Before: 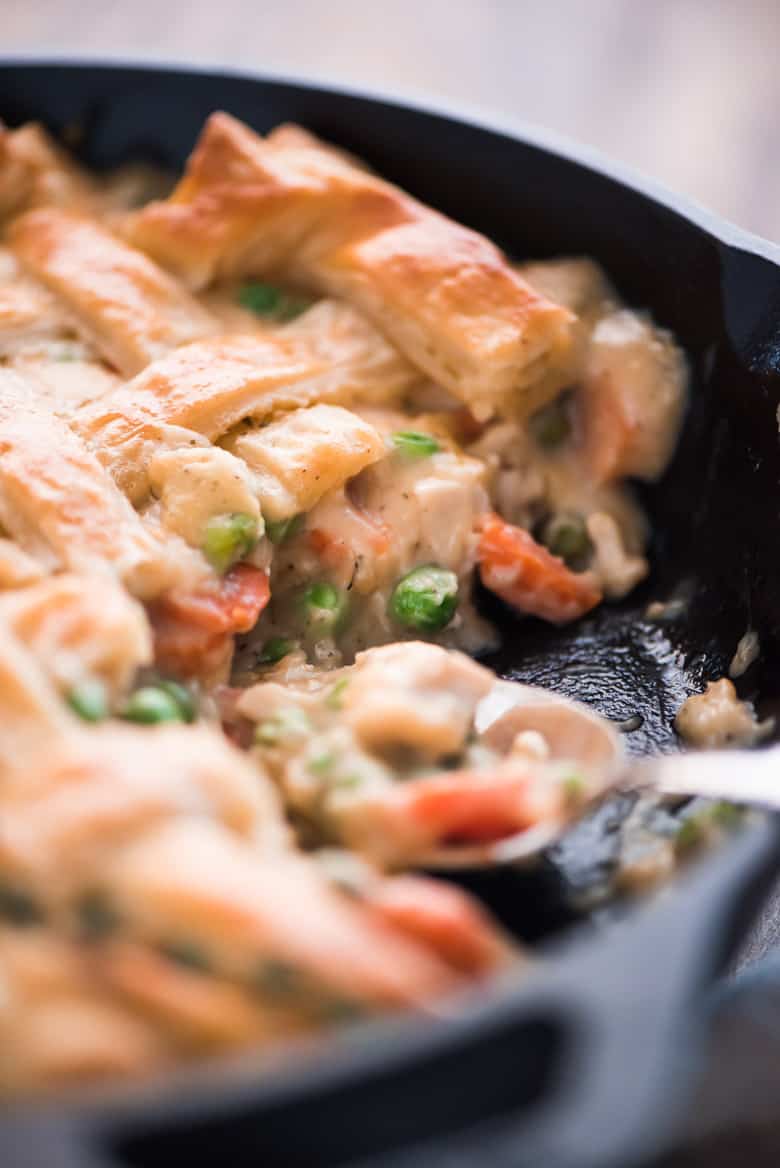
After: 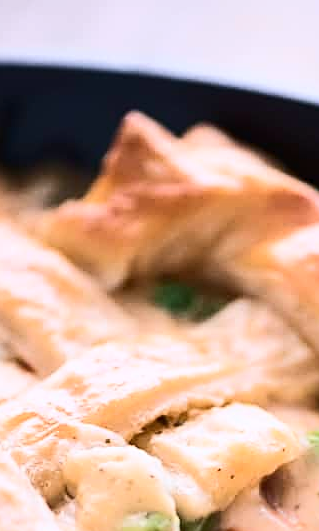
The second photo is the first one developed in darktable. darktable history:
exposure: exposure -0.069 EV, compensate highlight preservation false
tone curve: curves: ch0 [(0, 0) (0.003, 0.013) (0.011, 0.018) (0.025, 0.027) (0.044, 0.045) (0.069, 0.068) (0.1, 0.096) (0.136, 0.13) (0.177, 0.168) (0.224, 0.217) (0.277, 0.277) (0.335, 0.338) (0.399, 0.401) (0.468, 0.473) (0.543, 0.544) (0.623, 0.621) (0.709, 0.7) (0.801, 0.781) (0.898, 0.869) (1, 1)], color space Lab, independent channels, preserve colors none
contrast brightness saturation: contrast 0.384, brightness 0.106
sharpen: on, module defaults
crop and rotate: left 10.972%, top 0.102%, right 48.05%, bottom 54.373%
color calibration: illuminant as shot in camera, x 0.358, y 0.373, temperature 4628.91 K
